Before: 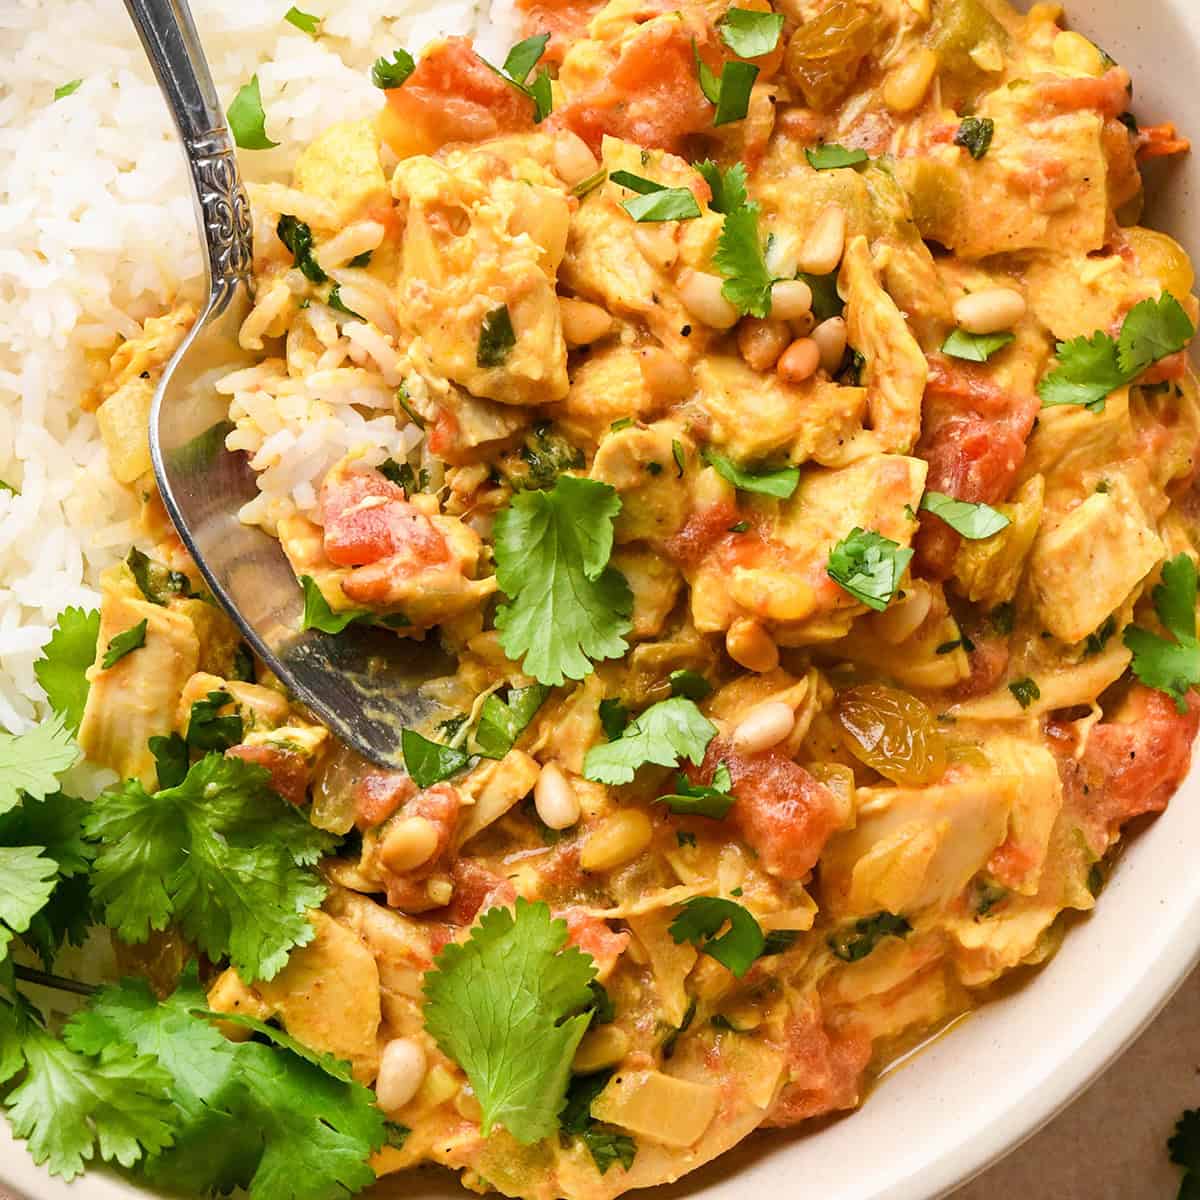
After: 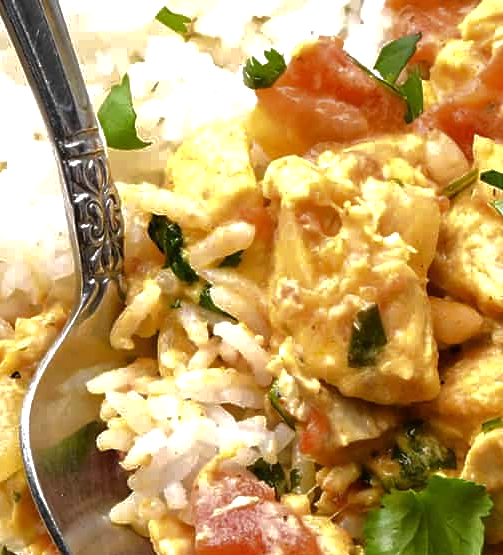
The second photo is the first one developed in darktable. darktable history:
tone equalizer: -8 EV -0.417 EV, -7 EV -0.389 EV, -6 EV -0.333 EV, -5 EV -0.222 EV, -3 EV 0.222 EV, -2 EV 0.333 EV, -1 EV 0.389 EV, +0 EV 0.417 EV, edges refinement/feathering 500, mask exposure compensation -1.57 EV, preserve details no
base curve: curves: ch0 [(0, 0) (0.826, 0.587) (1, 1)]
crop and rotate: left 10.817%, top 0.062%, right 47.194%, bottom 53.626%
